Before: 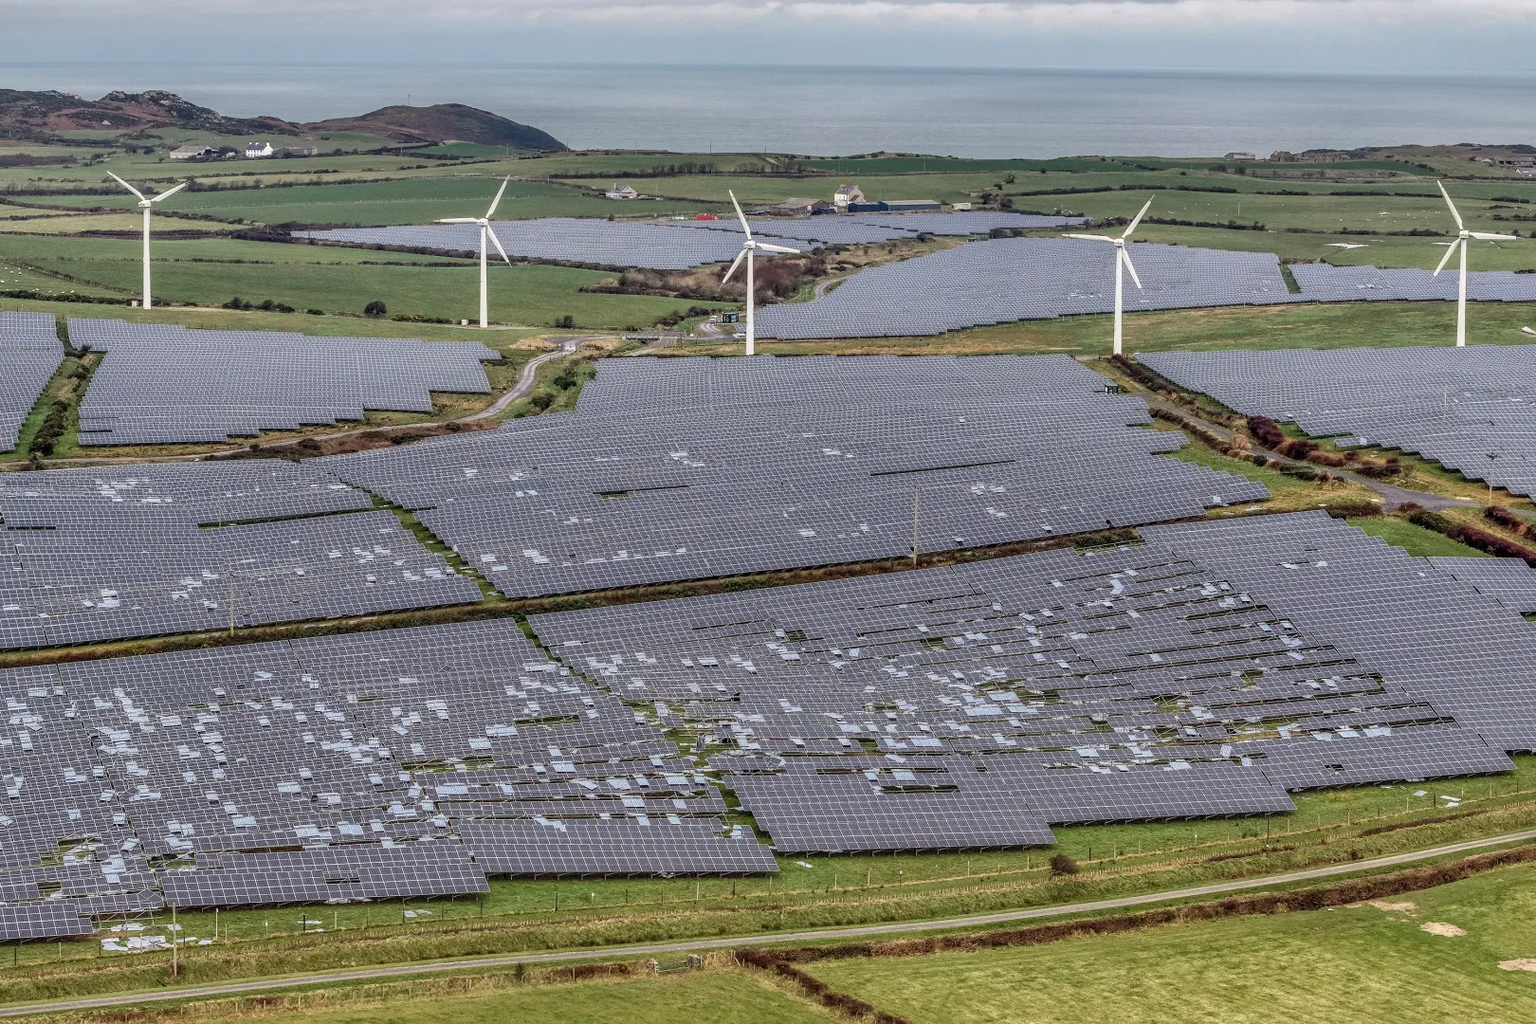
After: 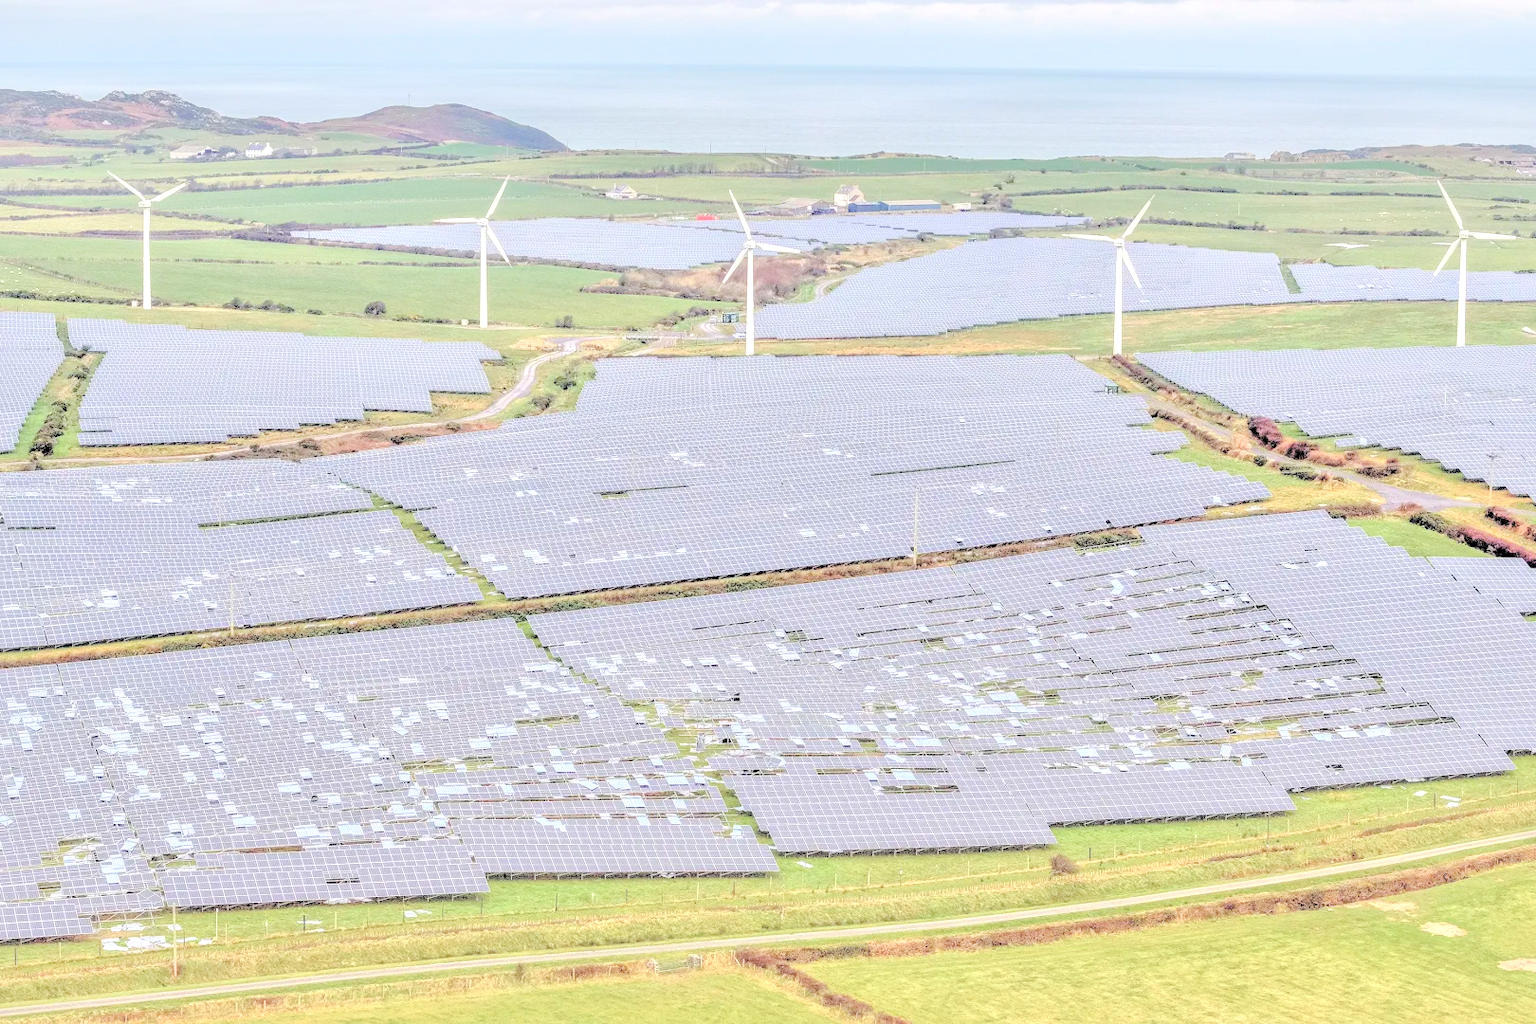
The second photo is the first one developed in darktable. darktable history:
local contrast: mode bilateral grid, contrast 20, coarseness 50, detail 120%, midtone range 0.2
exposure: black level correction 0.001, exposure 0.3 EV, compensate highlight preservation false
tone equalizer: -7 EV 0.15 EV, -6 EV 0.6 EV, -5 EV 1.15 EV, -4 EV 1.33 EV, -3 EV 1.15 EV, -2 EV 0.6 EV, -1 EV 0.15 EV, mask exposure compensation -0.5 EV
contrast brightness saturation: brightness 1
